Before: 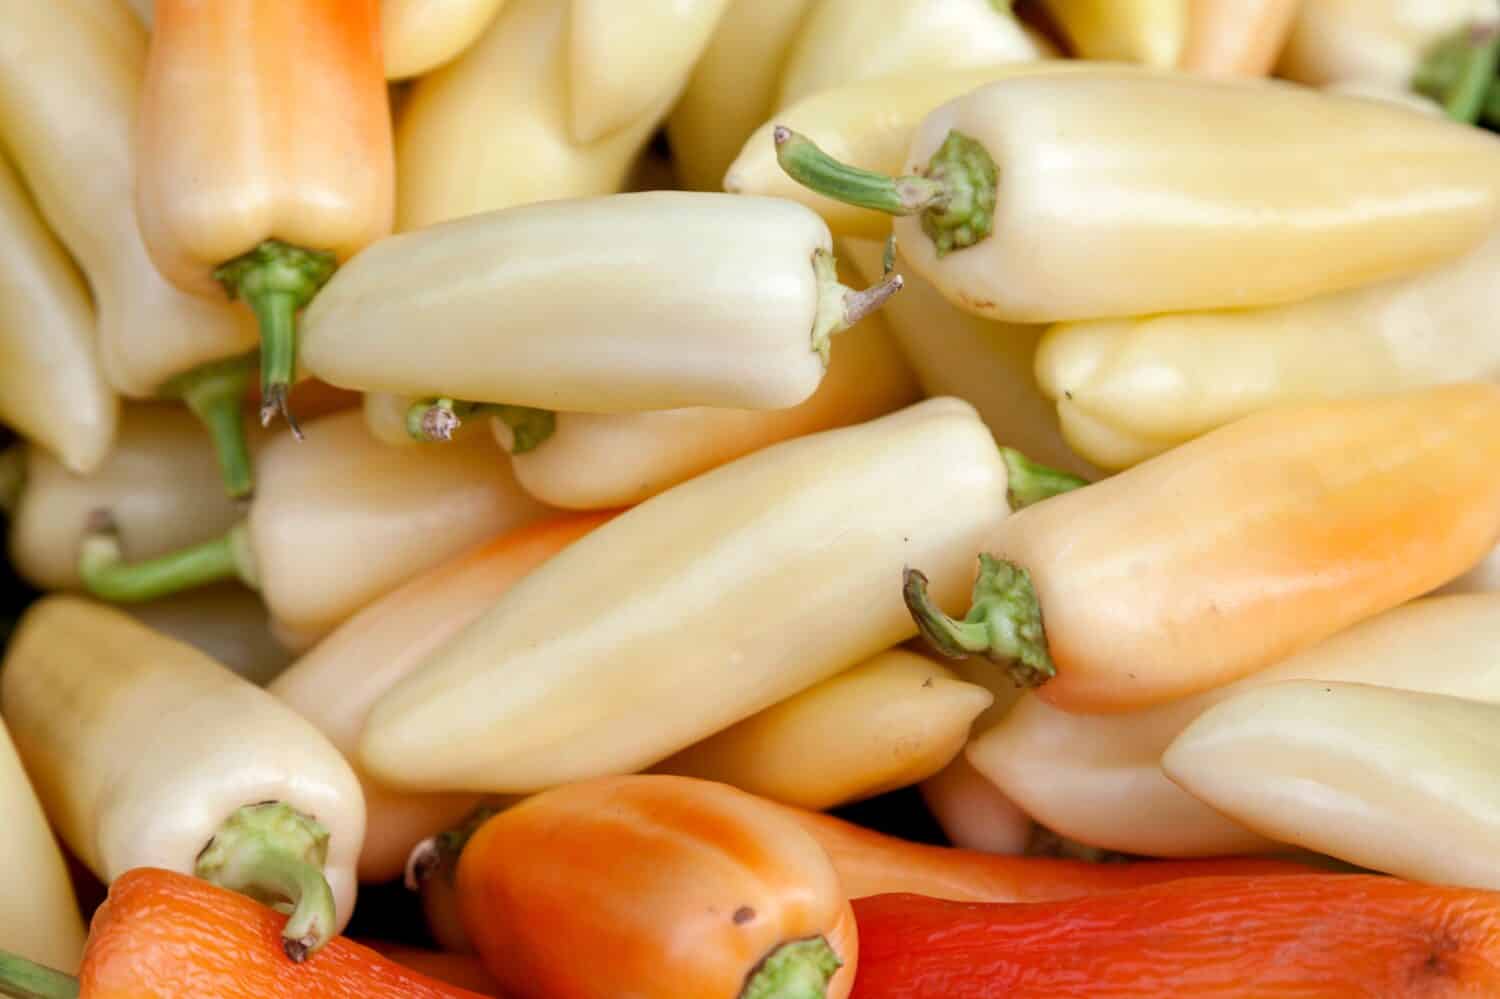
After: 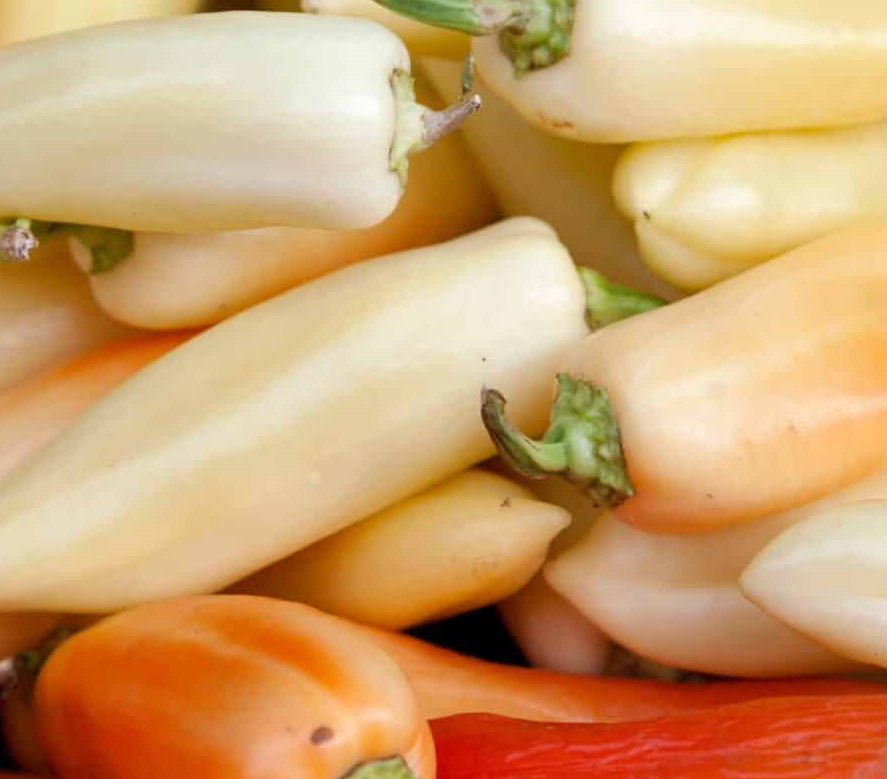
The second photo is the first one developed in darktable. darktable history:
crop and rotate: left 28.138%, top 18.108%, right 12.716%, bottom 3.901%
